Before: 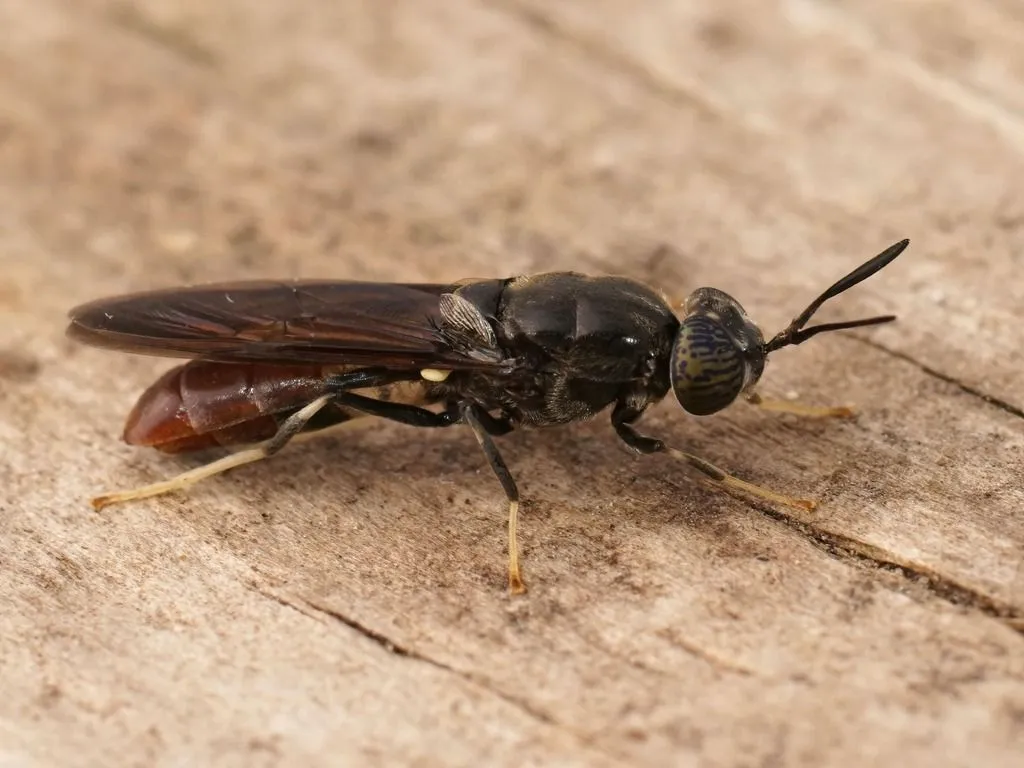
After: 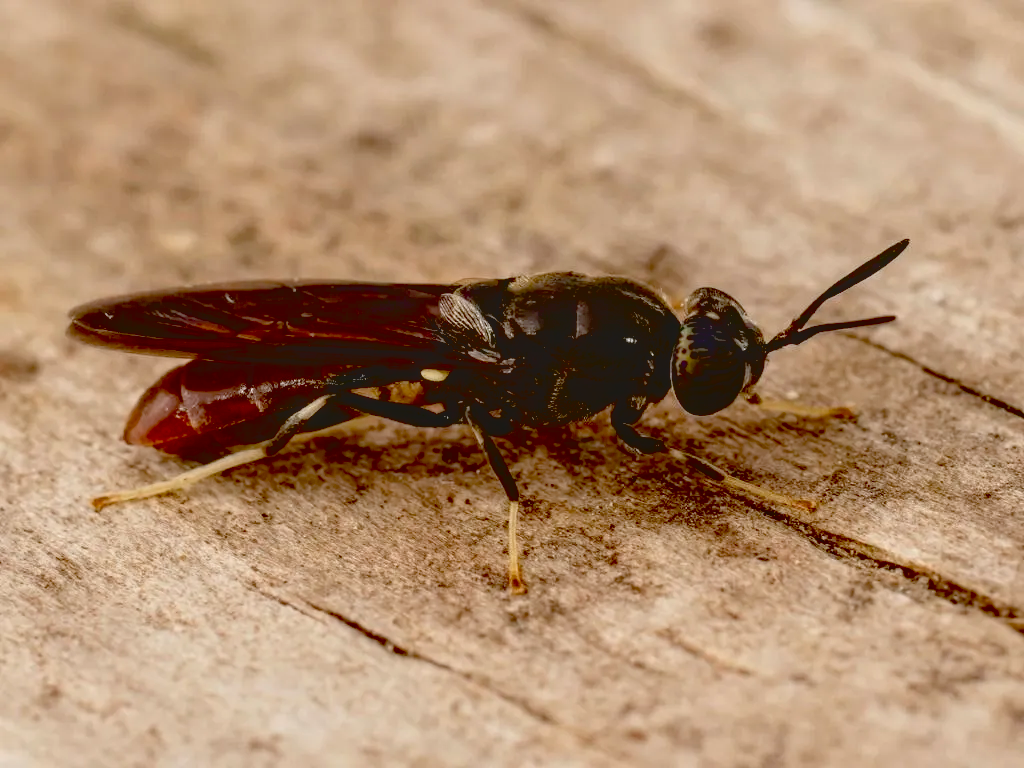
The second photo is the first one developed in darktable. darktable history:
contrast brightness saturation: contrast -0.15, brightness 0.05, saturation -0.12
local contrast: on, module defaults
color zones: curves: ch1 [(0, 0.523) (0.143, 0.545) (0.286, 0.52) (0.429, 0.506) (0.571, 0.503) (0.714, 0.503) (0.857, 0.508) (1, 0.523)]
exposure: black level correction 0.056, compensate highlight preservation false
